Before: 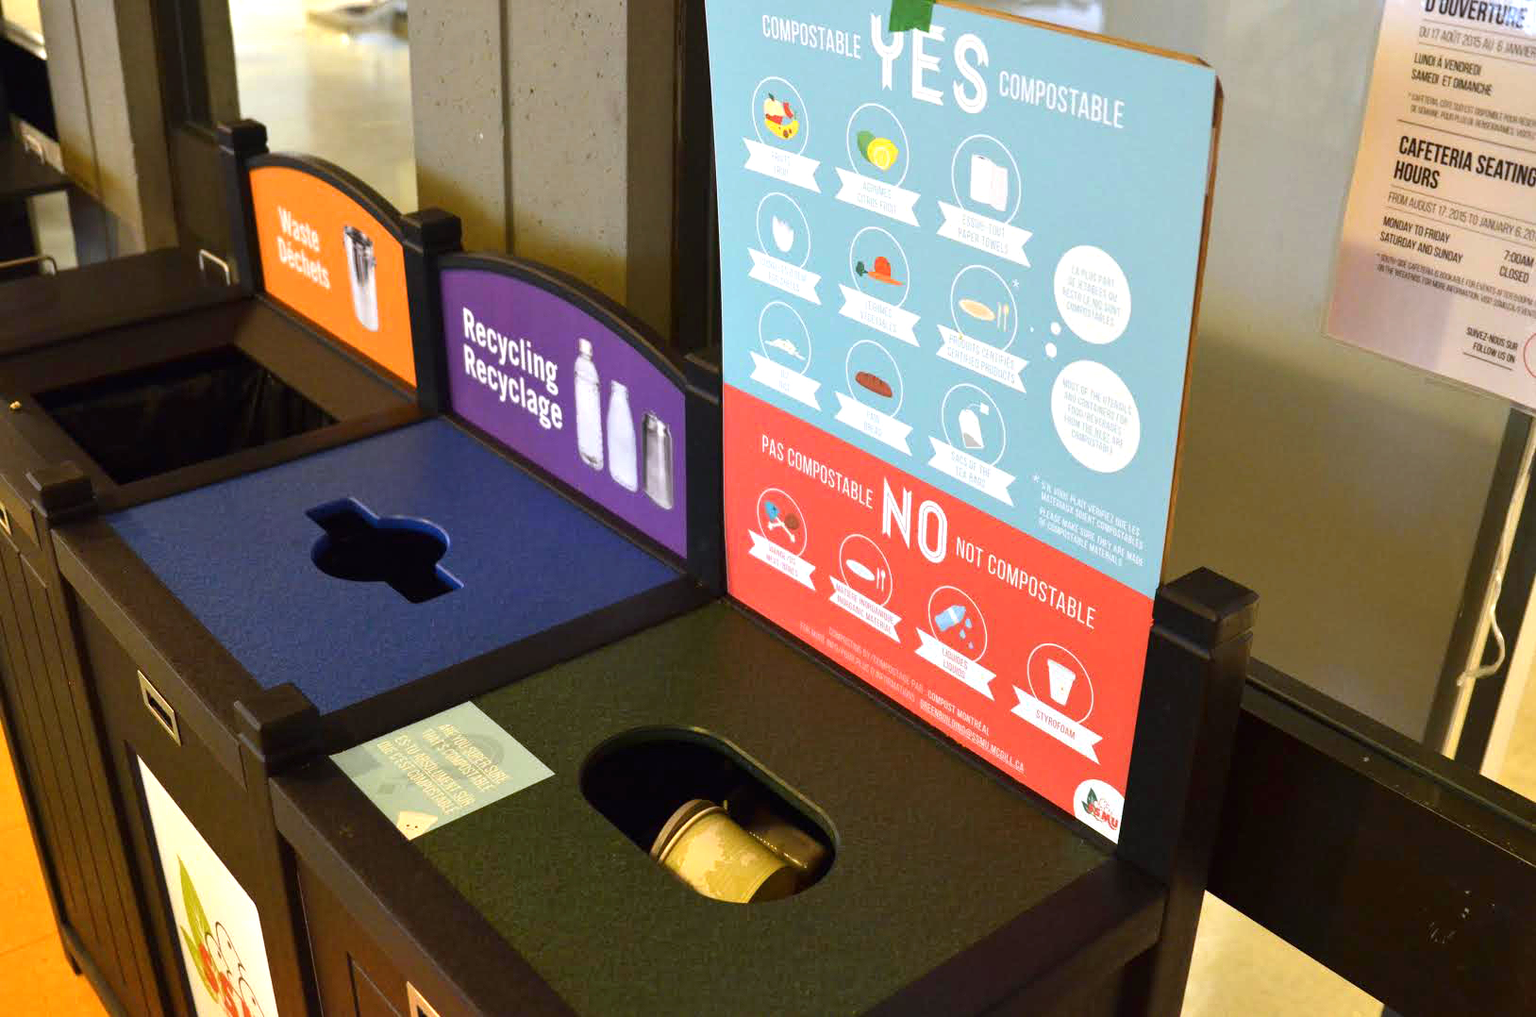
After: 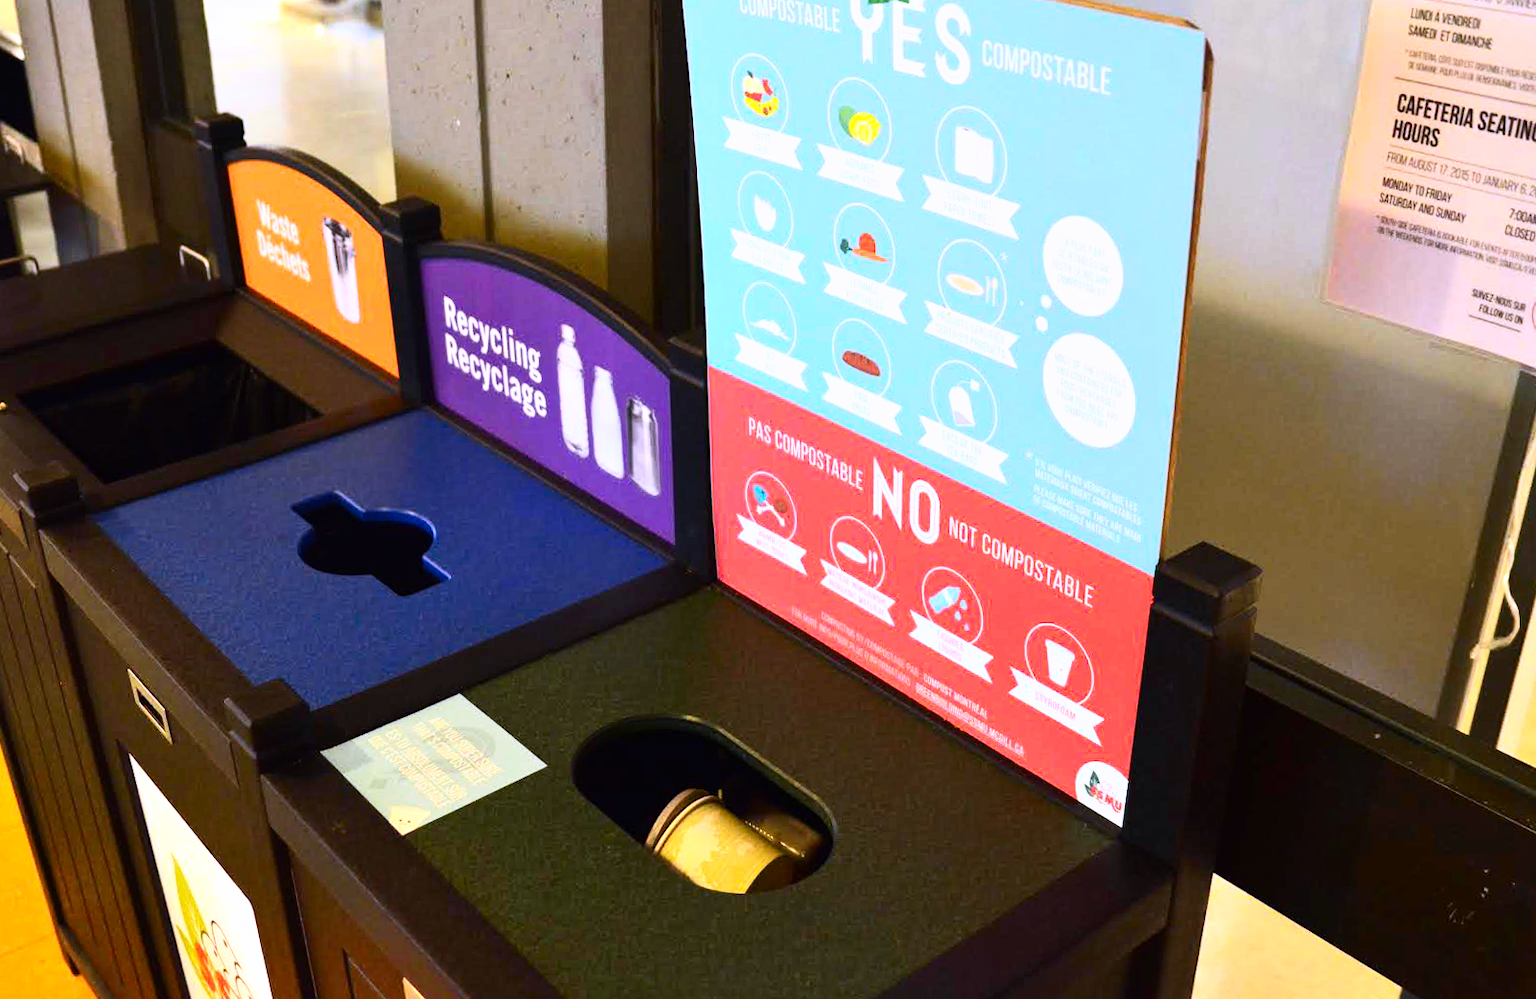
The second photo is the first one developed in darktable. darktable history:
contrast brightness saturation: contrast 0.23, brightness 0.1, saturation 0.29
rgb curve: curves: ch0 [(0, 0) (0.078, 0.051) (0.929, 0.956) (1, 1)], compensate middle gray true
rotate and perspective: rotation -1.32°, lens shift (horizontal) -0.031, crop left 0.015, crop right 0.985, crop top 0.047, crop bottom 0.982
color calibration: illuminant as shot in camera, x 0.363, y 0.385, temperature 4528.04 K
